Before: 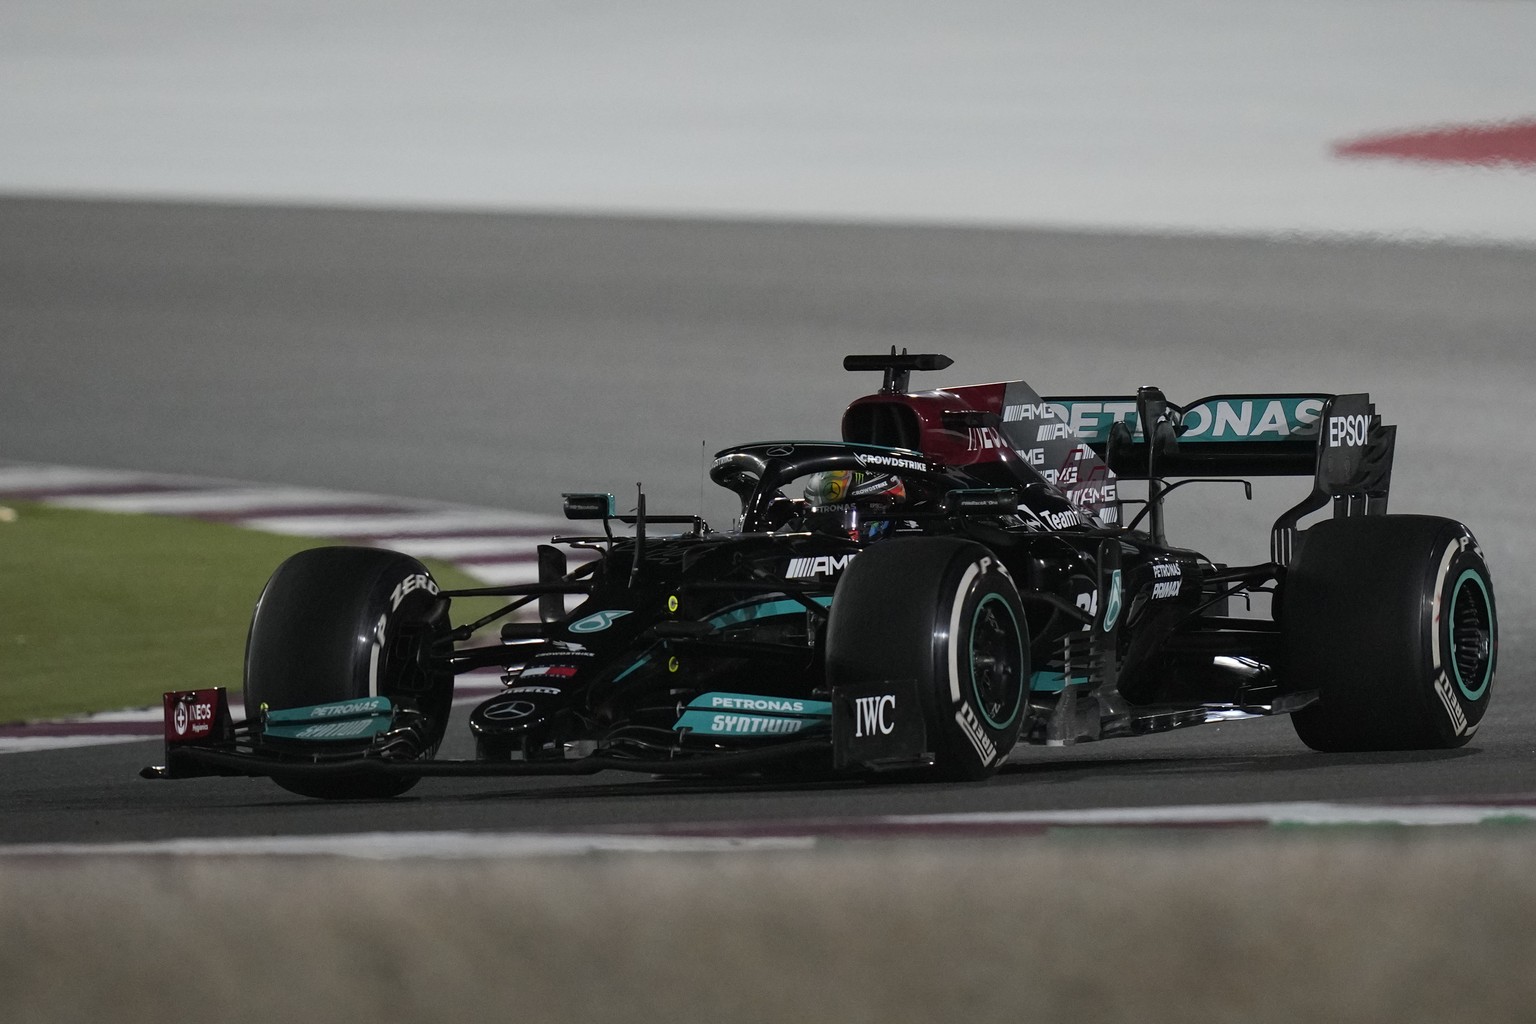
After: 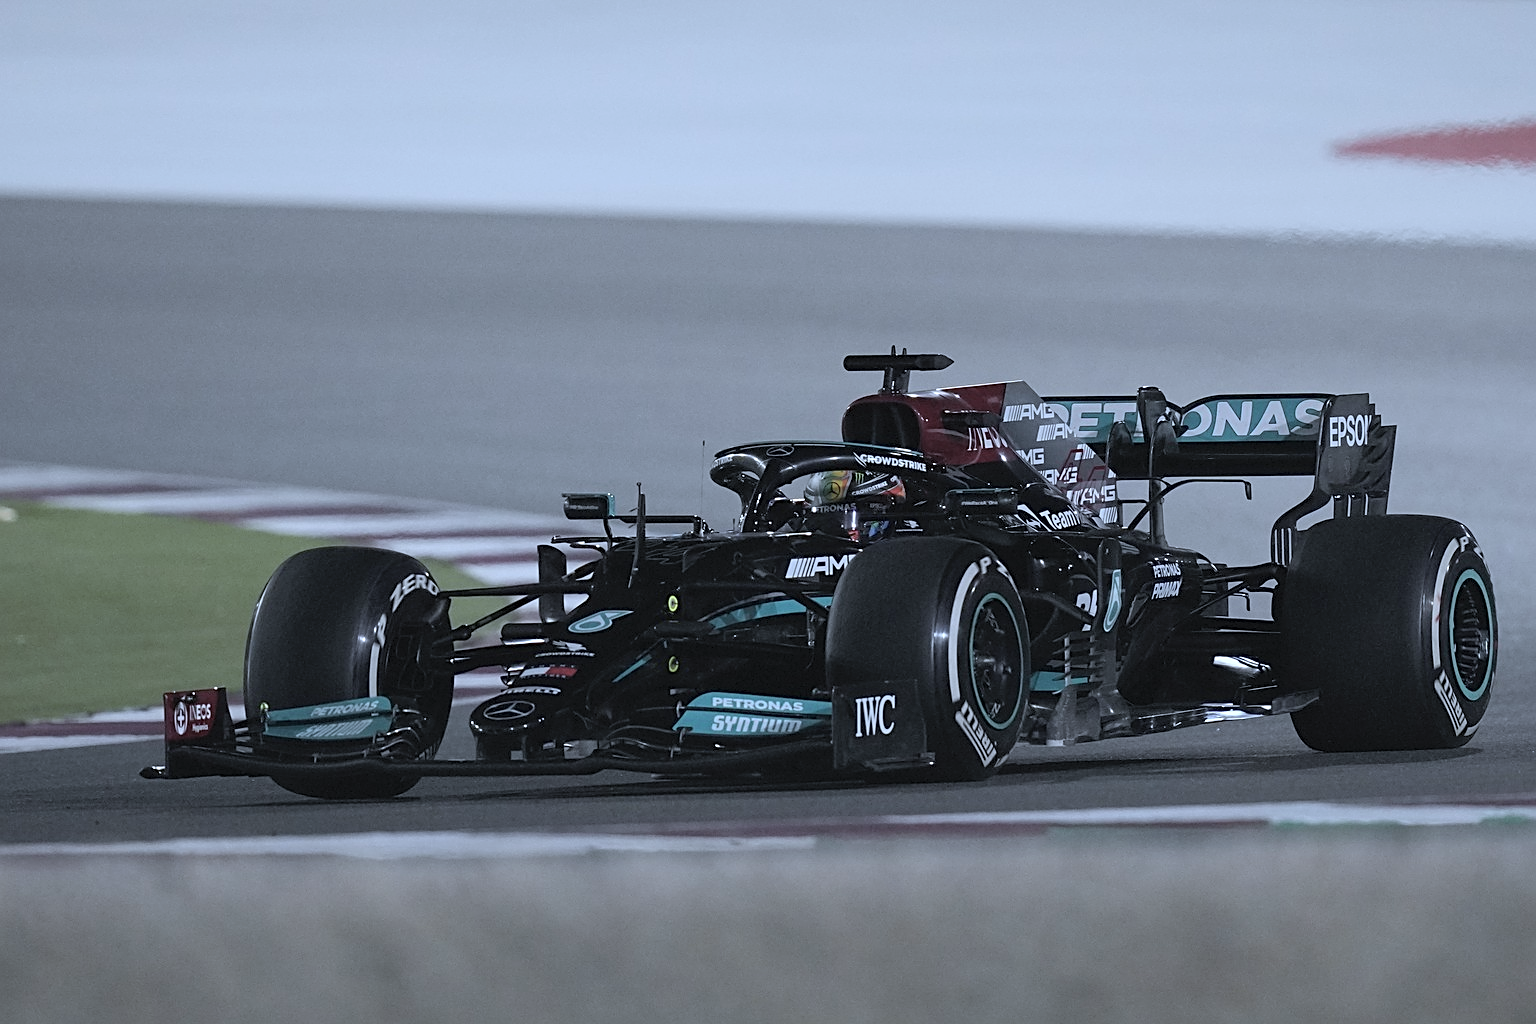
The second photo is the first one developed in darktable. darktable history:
contrast brightness saturation: brightness 0.151
sharpen: on, module defaults
color calibration: illuminant custom, x 0.391, y 0.392, temperature 3875.68 K
color correction: highlights b* -0.014, saturation 0.781
